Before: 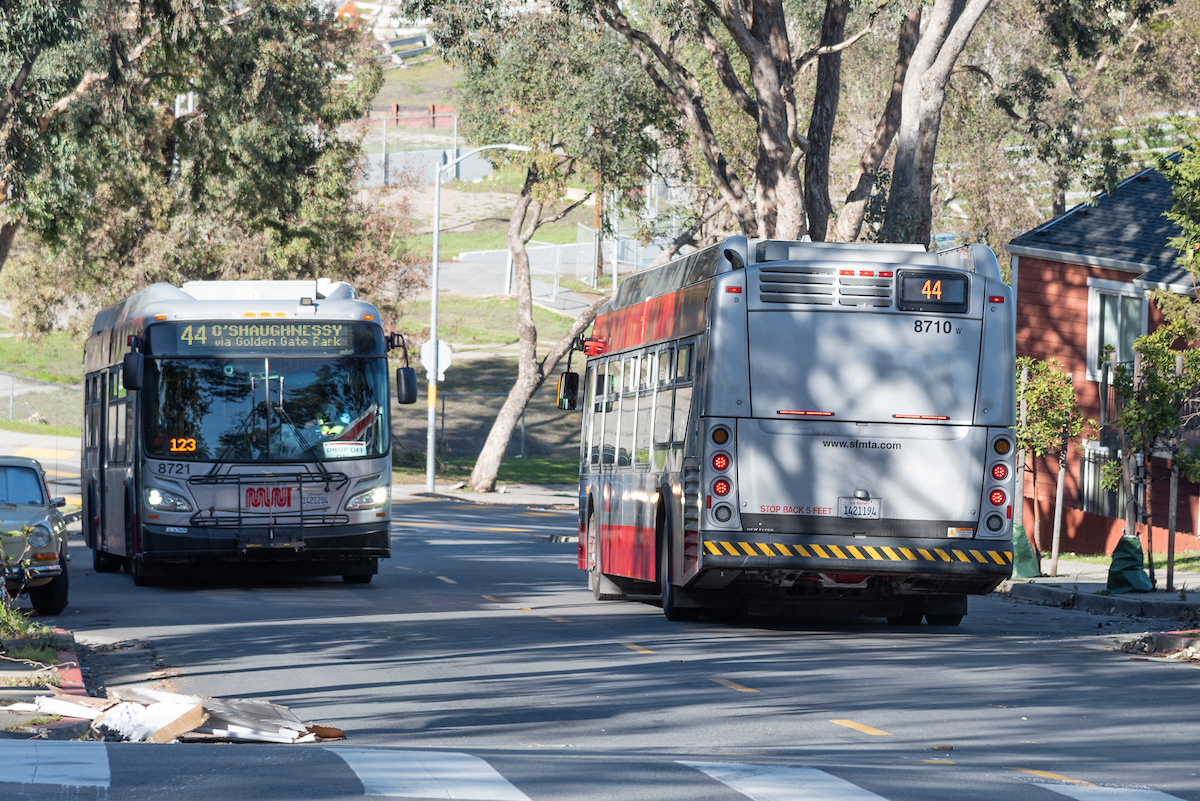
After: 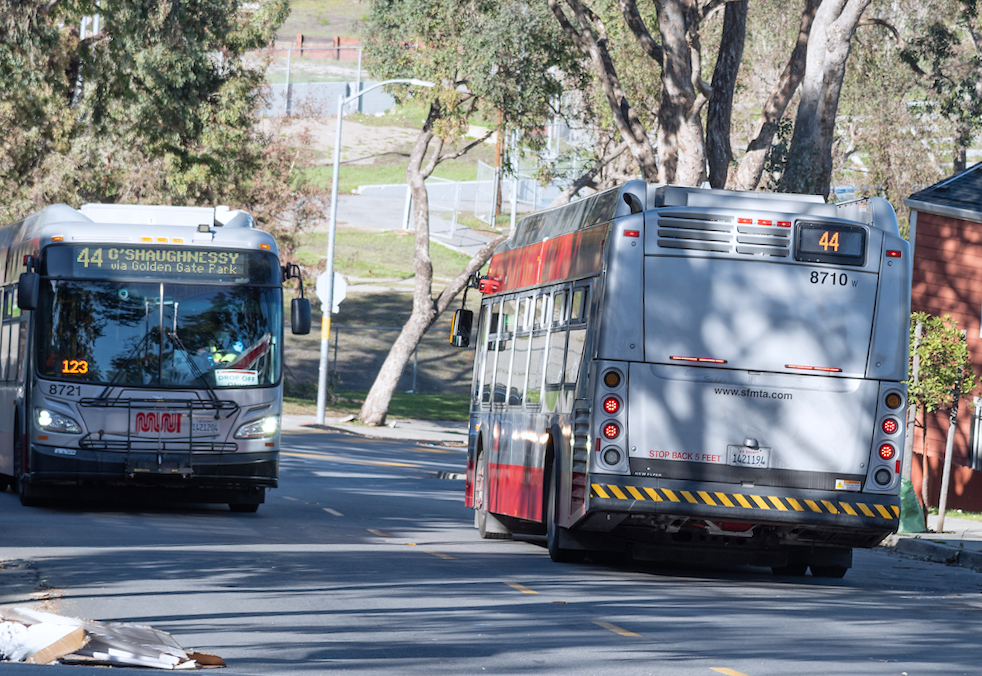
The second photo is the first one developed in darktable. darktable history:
rotate and perspective: rotation 2.27°, automatic cropping off
crop and rotate: left 10.071%, top 10.071%, right 10.02%, bottom 10.02%
white balance: red 0.983, blue 1.036
